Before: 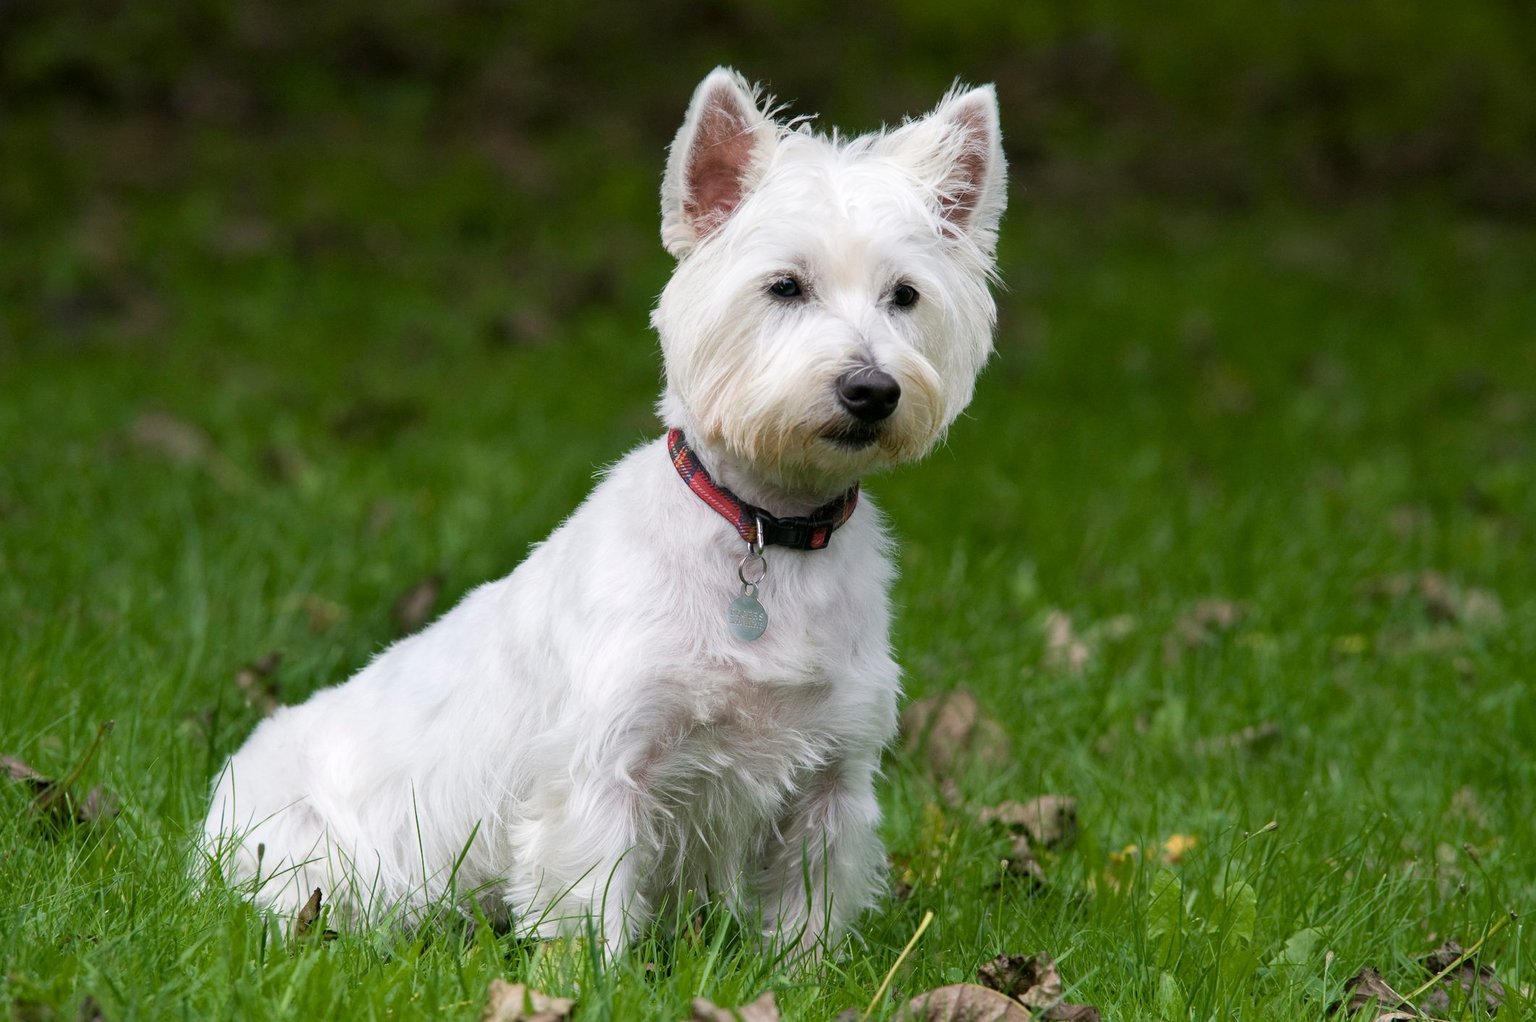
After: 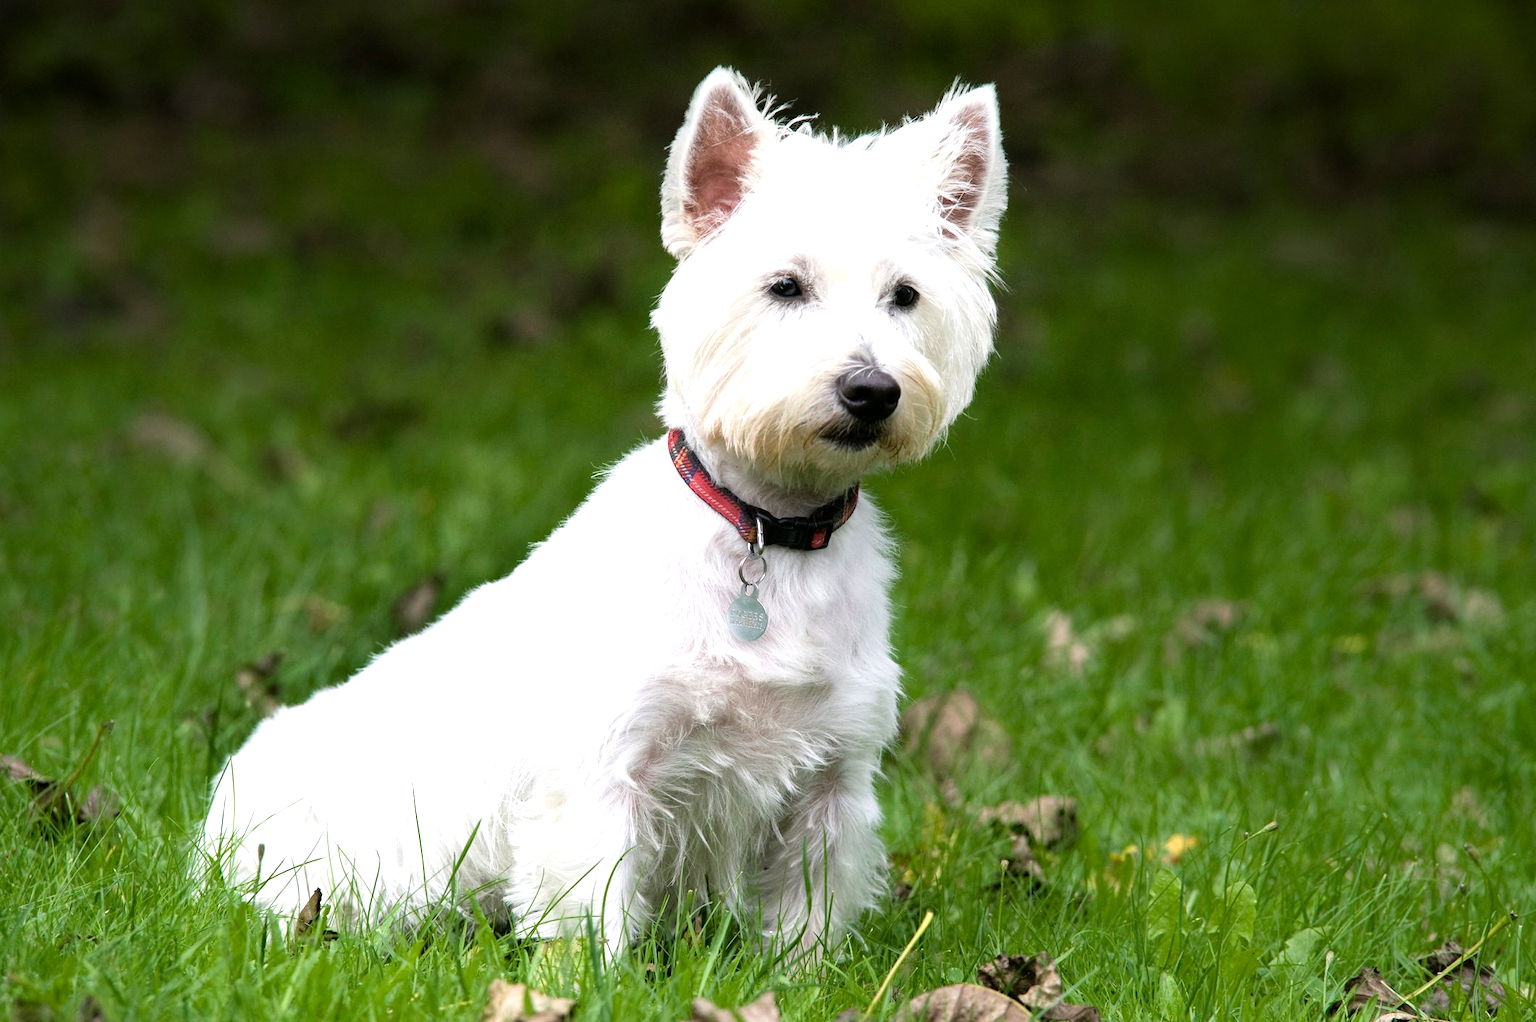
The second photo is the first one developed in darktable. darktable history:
tone equalizer: -8 EV -0.789 EV, -7 EV -0.68 EV, -6 EV -0.635 EV, -5 EV -0.402 EV, -3 EV 0.378 EV, -2 EV 0.6 EV, -1 EV 0.688 EV, +0 EV 0.746 EV
